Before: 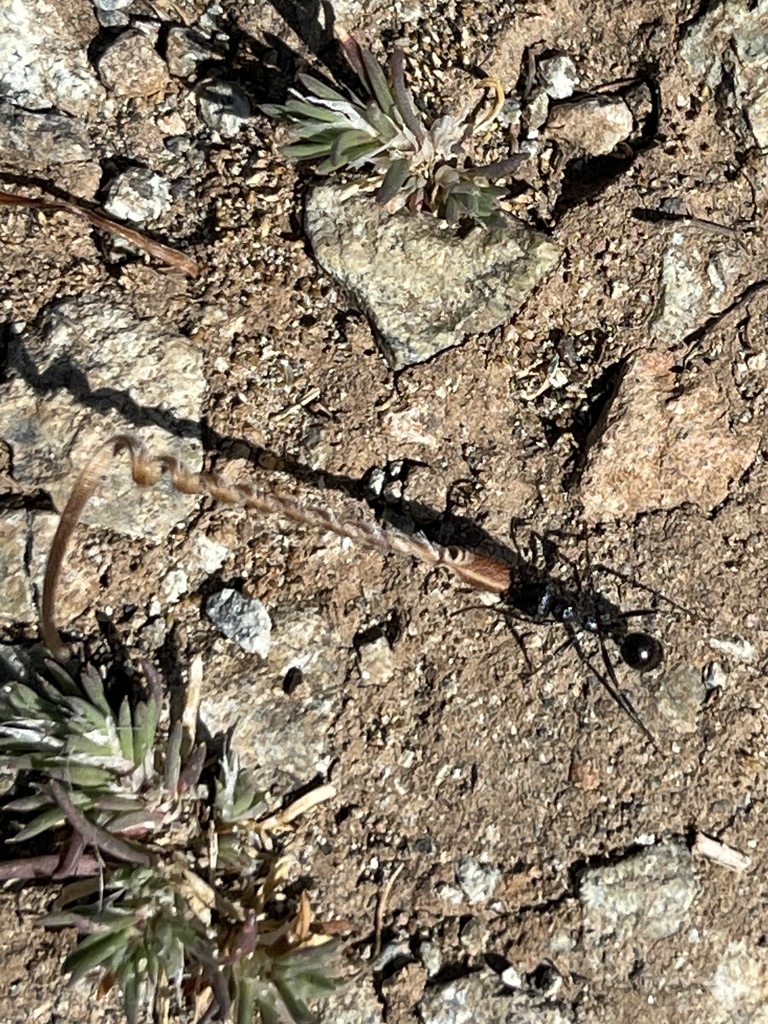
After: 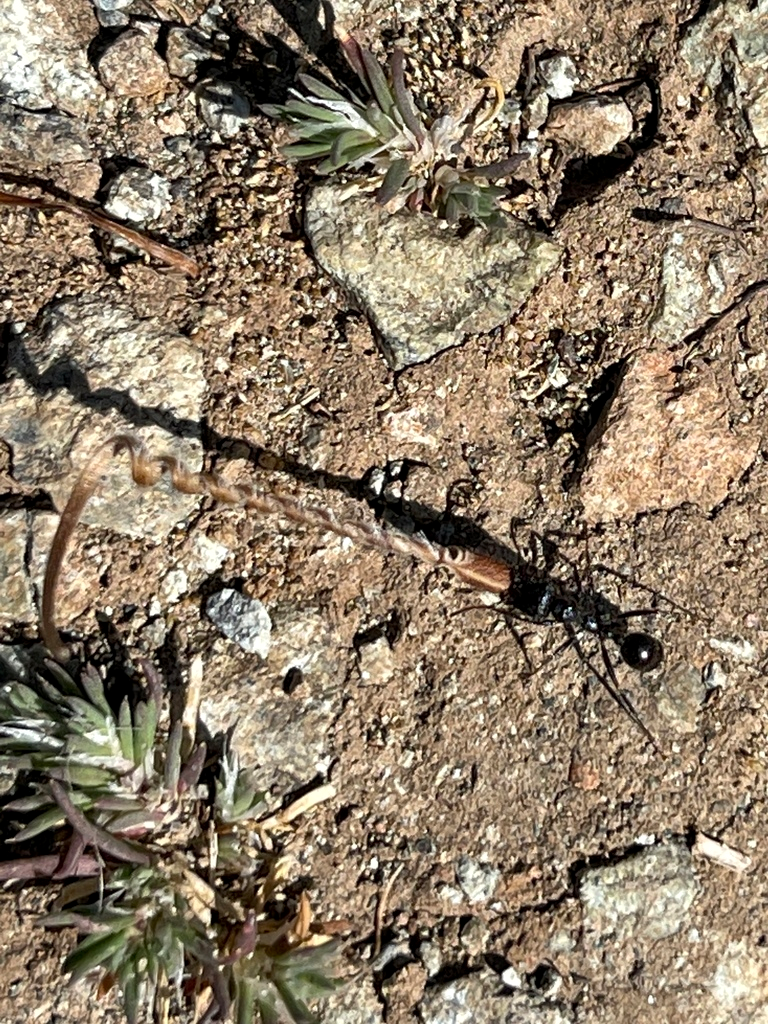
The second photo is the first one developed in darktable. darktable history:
levels: gray 50.85%
local contrast: highlights 102%, shadows 100%, detail 119%, midtone range 0.2
